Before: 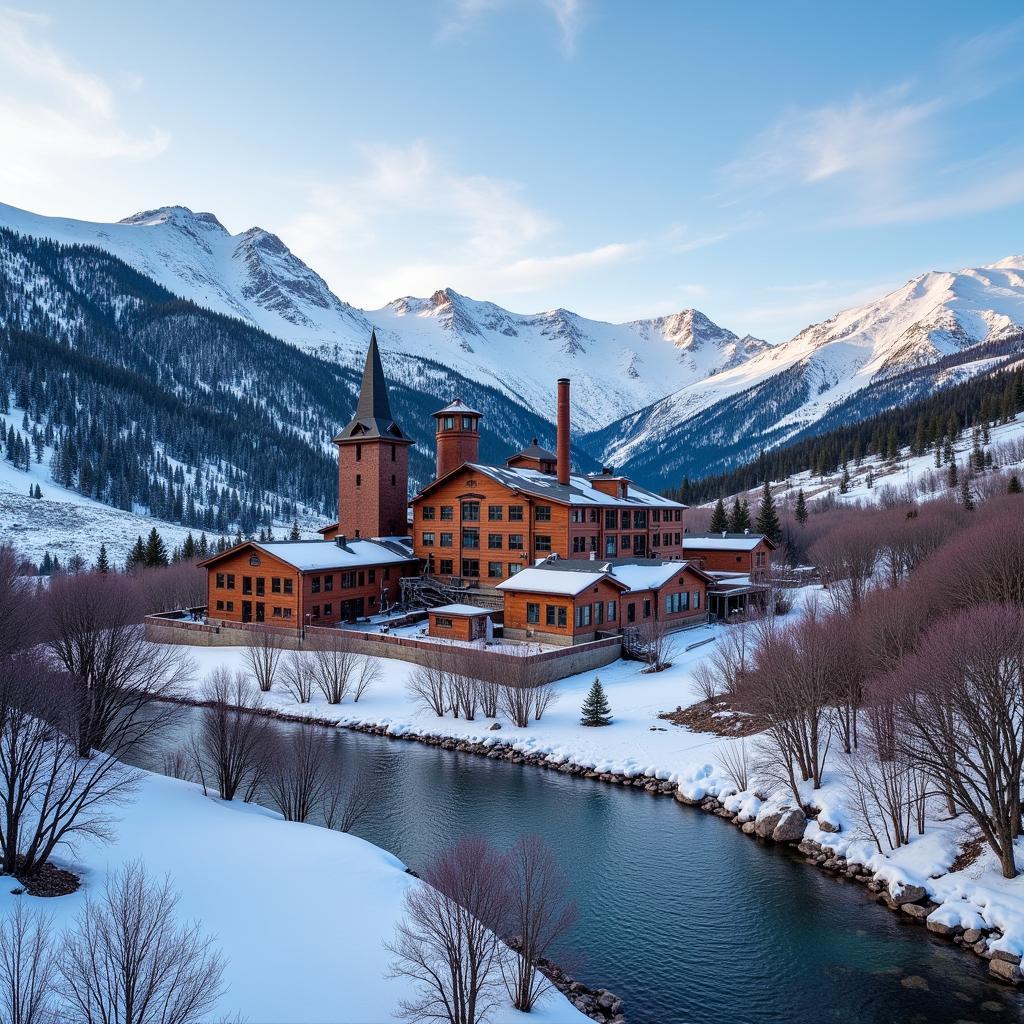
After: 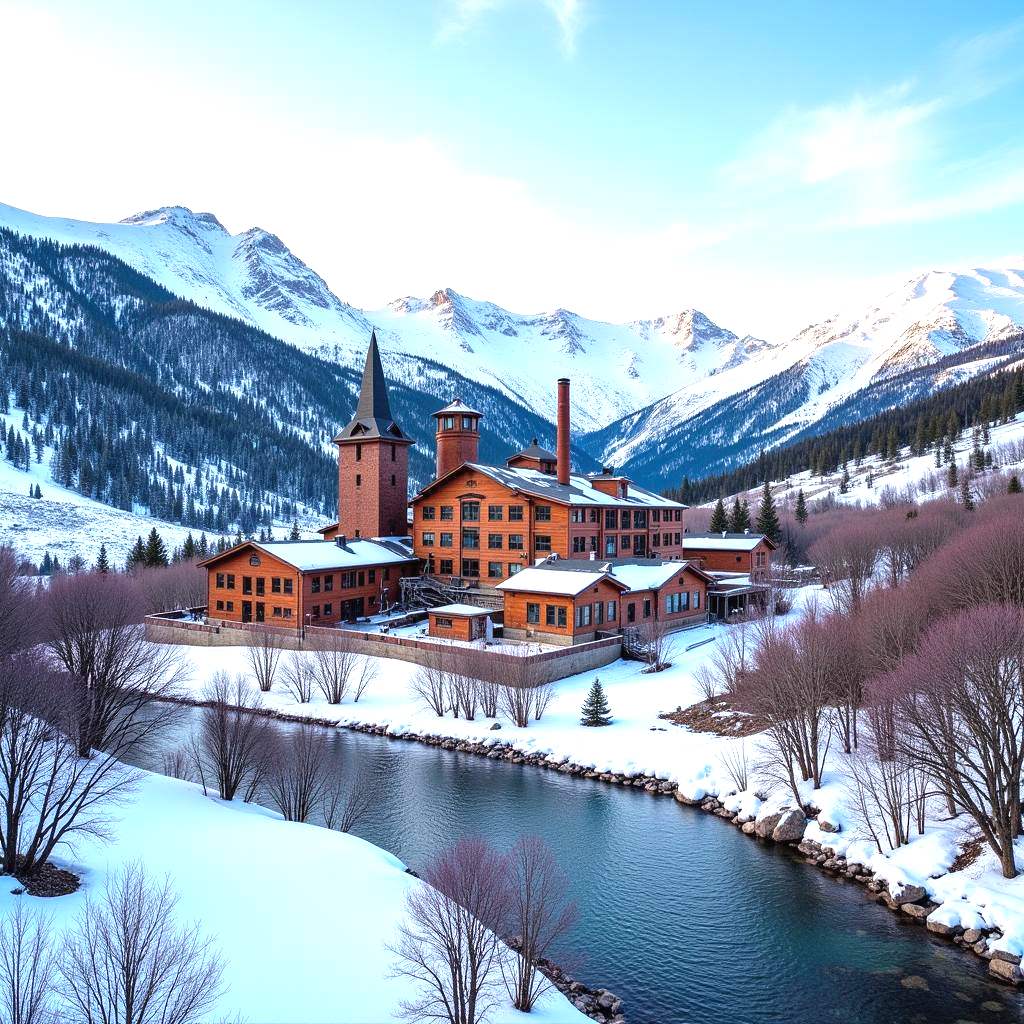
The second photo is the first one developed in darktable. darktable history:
exposure: black level correction -0.001, exposure 0.905 EV, compensate highlight preservation false
